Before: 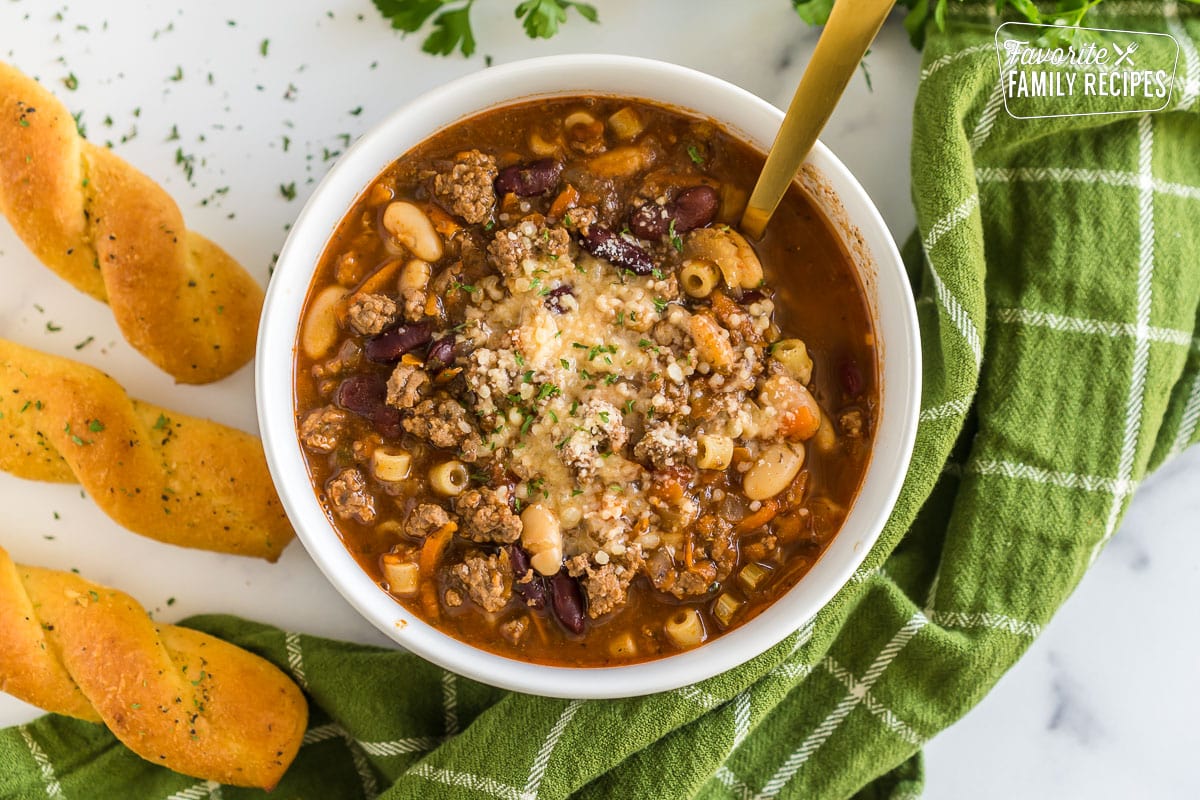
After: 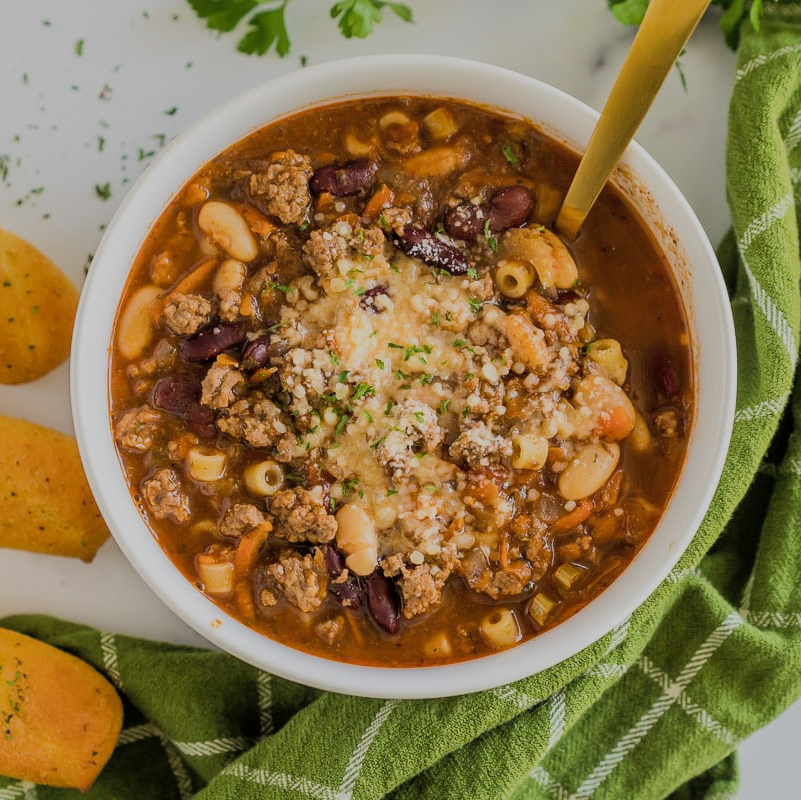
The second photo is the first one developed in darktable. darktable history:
shadows and highlights: highlights color adjustment 49.91%
crop: left 15.426%, right 17.765%
filmic rgb: black relative exposure -7.65 EV, white relative exposure 4.56 EV, hardness 3.61, contrast 1
